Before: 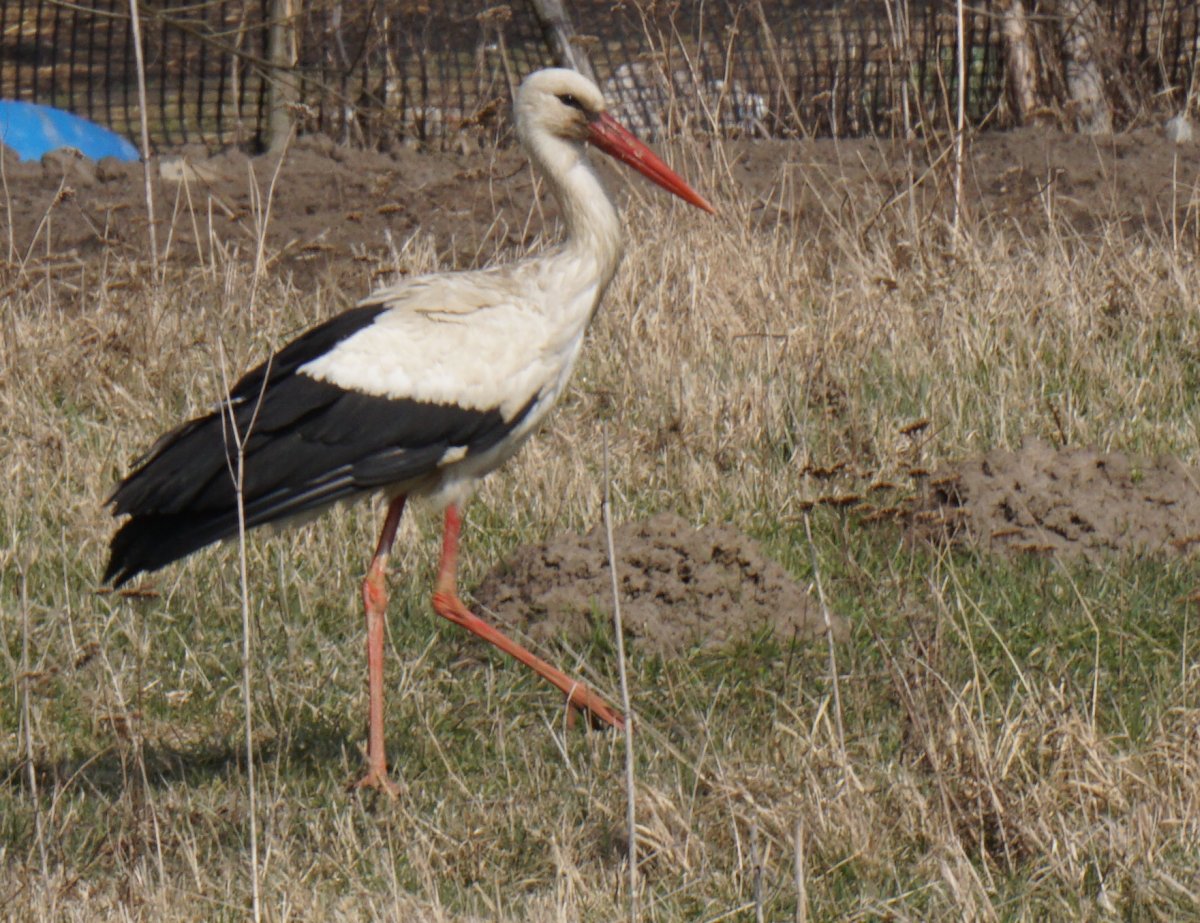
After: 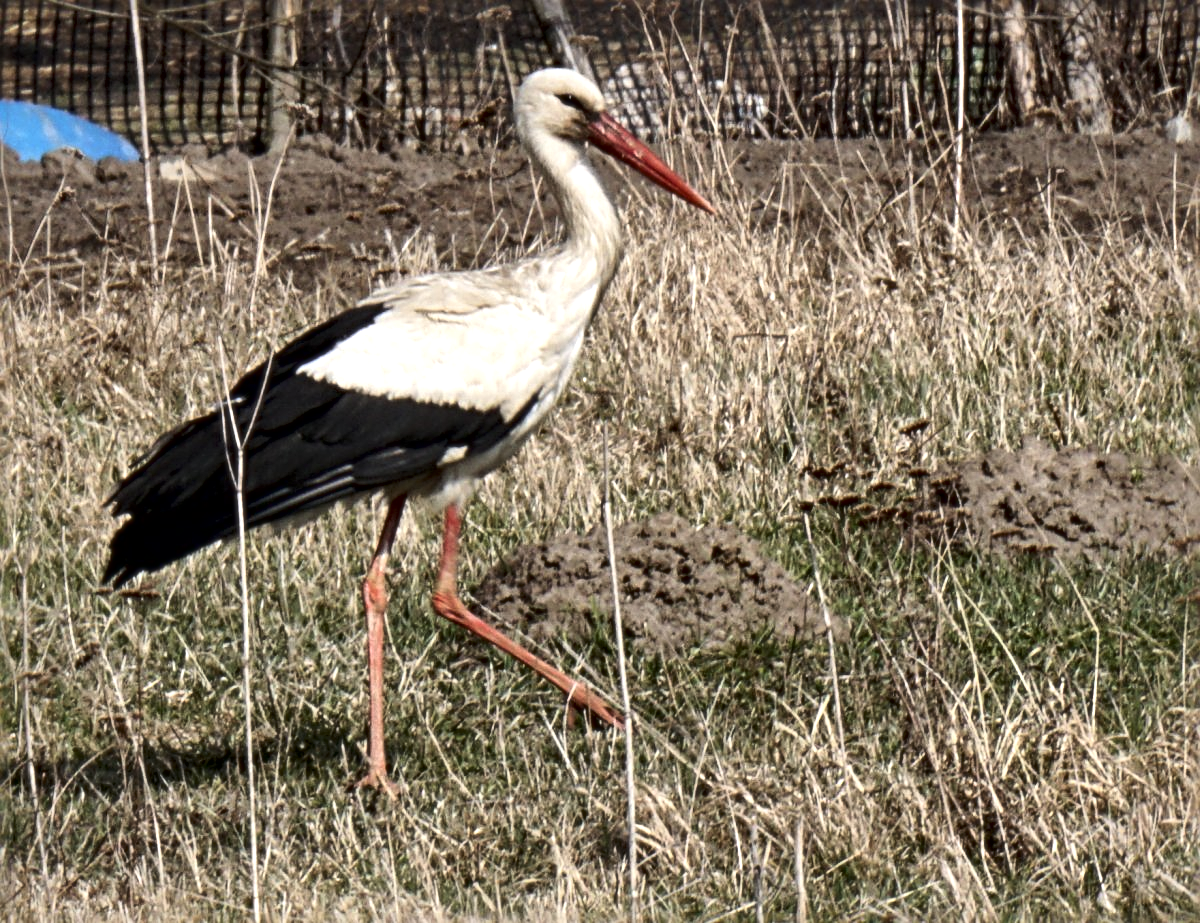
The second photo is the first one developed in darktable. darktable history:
tone equalizer: -8 EV -0.417 EV, -7 EV -0.389 EV, -6 EV -0.333 EV, -5 EV -0.222 EV, -3 EV 0.222 EV, -2 EV 0.333 EV, -1 EV 0.389 EV, +0 EV 0.417 EV, edges refinement/feathering 500, mask exposure compensation -1.57 EV, preserve details no
local contrast: mode bilateral grid, contrast 70, coarseness 75, detail 180%, midtone range 0.2
soften: size 10%, saturation 50%, brightness 0.2 EV, mix 10%
sharpen: radius 4
